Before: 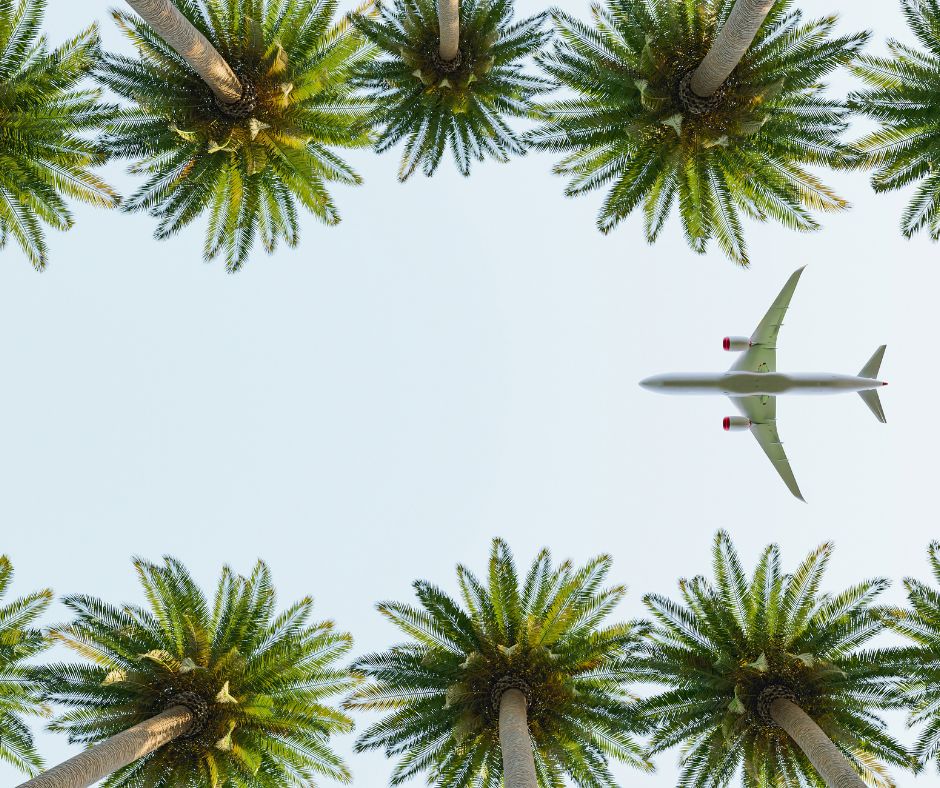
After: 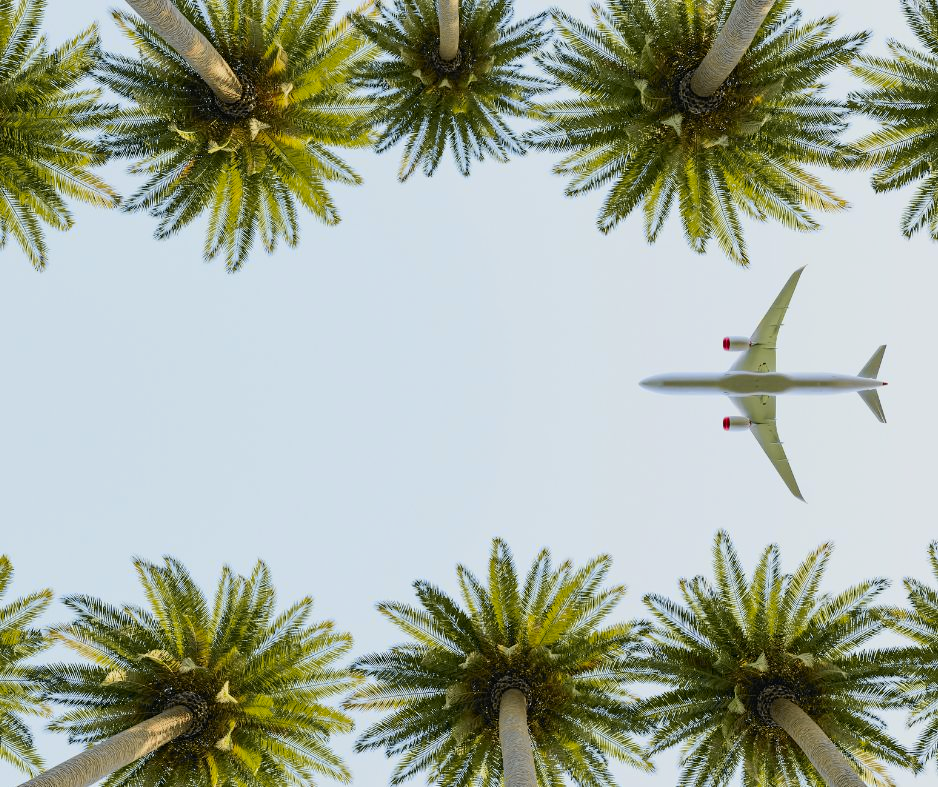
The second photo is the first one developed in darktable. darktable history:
exposure: exposure -0.157 EV, compensate highlight preservation false
tone curve: curves: ch0 [(0, 0) (0.07, 0.052) (0.23, 0.254) (0.486, 0.53) (0.822, 0.825) (0.994, 0.955)]; ch1 [(0, 0) (0.226, 0.261) (0.379, 0.442) (0.469, 0.472) (0.495, 0.495) (0.514, 0.504) (0.561, 0.568) (0.59, 0.612) (1, 1)]; ch2 [(0, 0) (0.269, 0.299) (0.459, 0.441) (0.498, 0.499) (0.523, 0.52) (0.551, 0.576) (0.629, 0.643) (0.659, 0.681) (0.718, 0.764) (1, 1)], color space Lab, independent channels, preserve colors none
crop and rotate: left 0.126%
